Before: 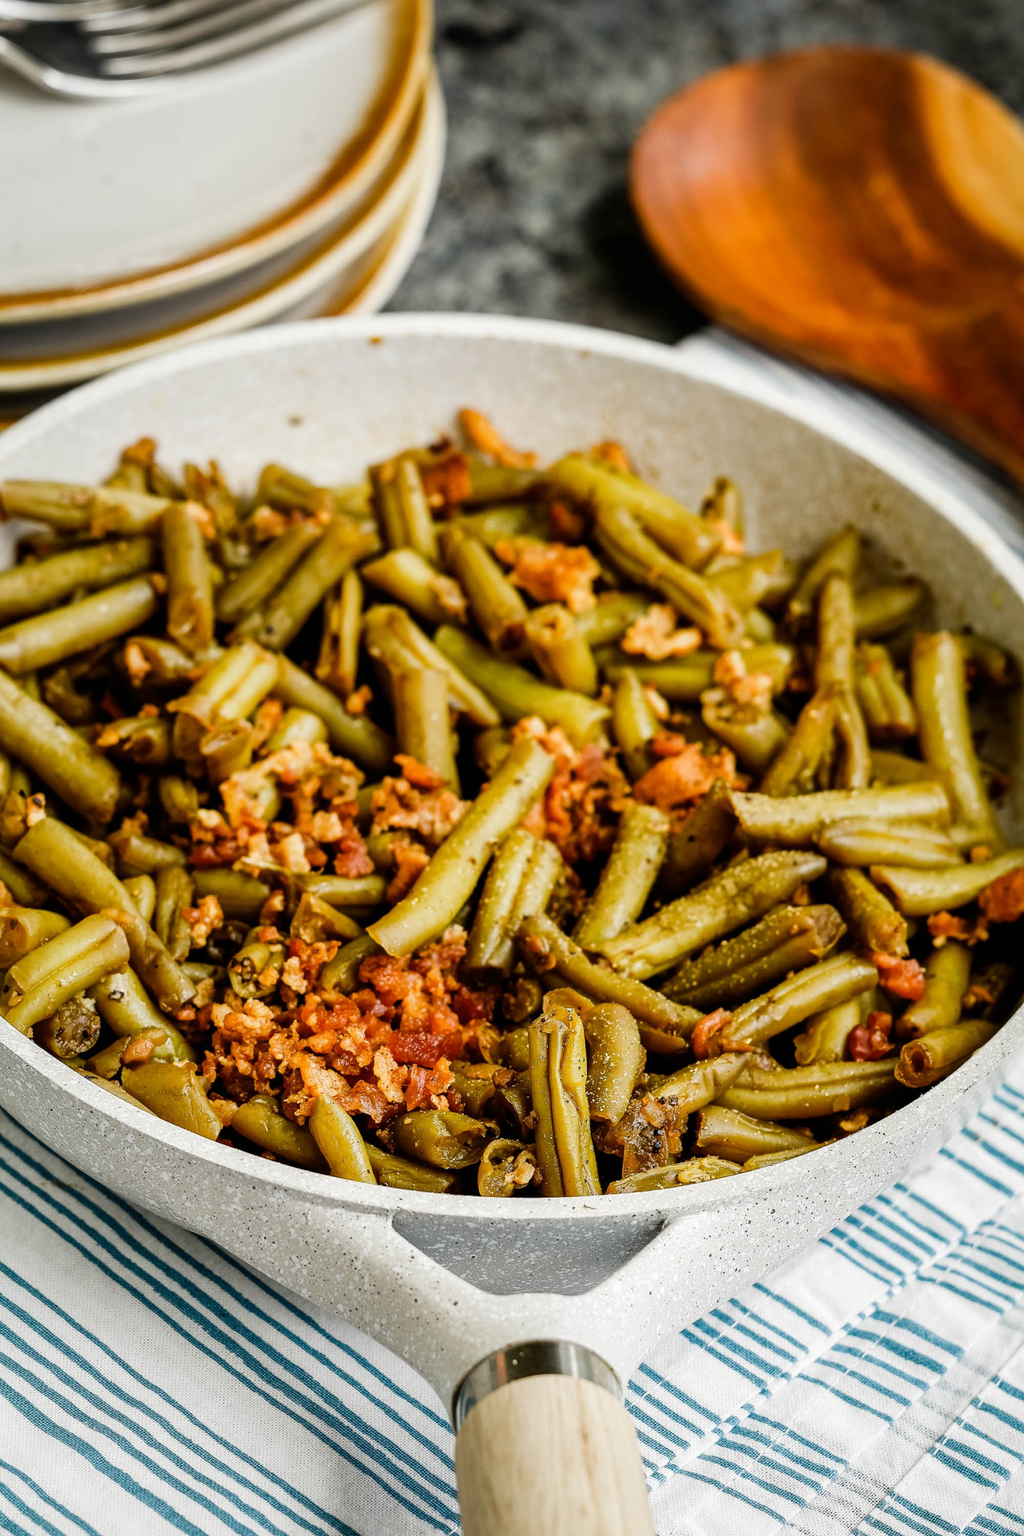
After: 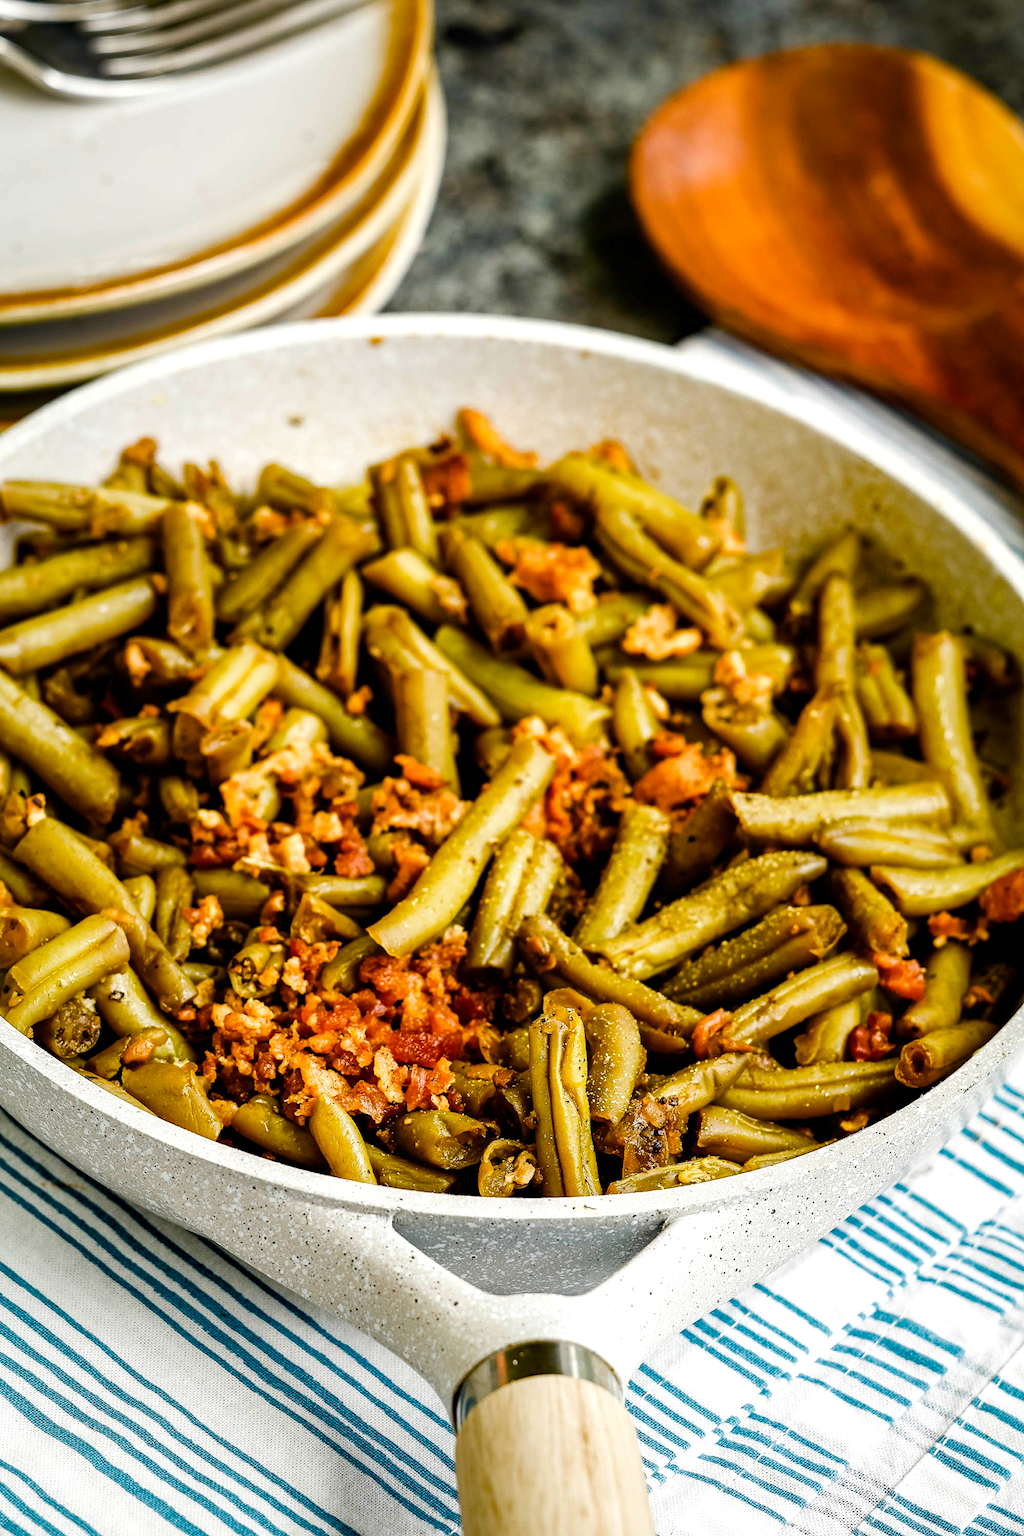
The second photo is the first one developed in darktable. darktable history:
color balance rgb: perceptual saturation grading › global saturation 39.32%, perceptual saturation grading › highlights -50.035%, perceptual saturation grading › shadows 30.553%, perceptual brilliance grading › highlights 8.004%, perceptual brilliance grading › mid-tones 3.762%, perceptual brilliance grading › shadows 2.031%, global vibrance 20%
haze removal: compatibility mode true, adaptive false
